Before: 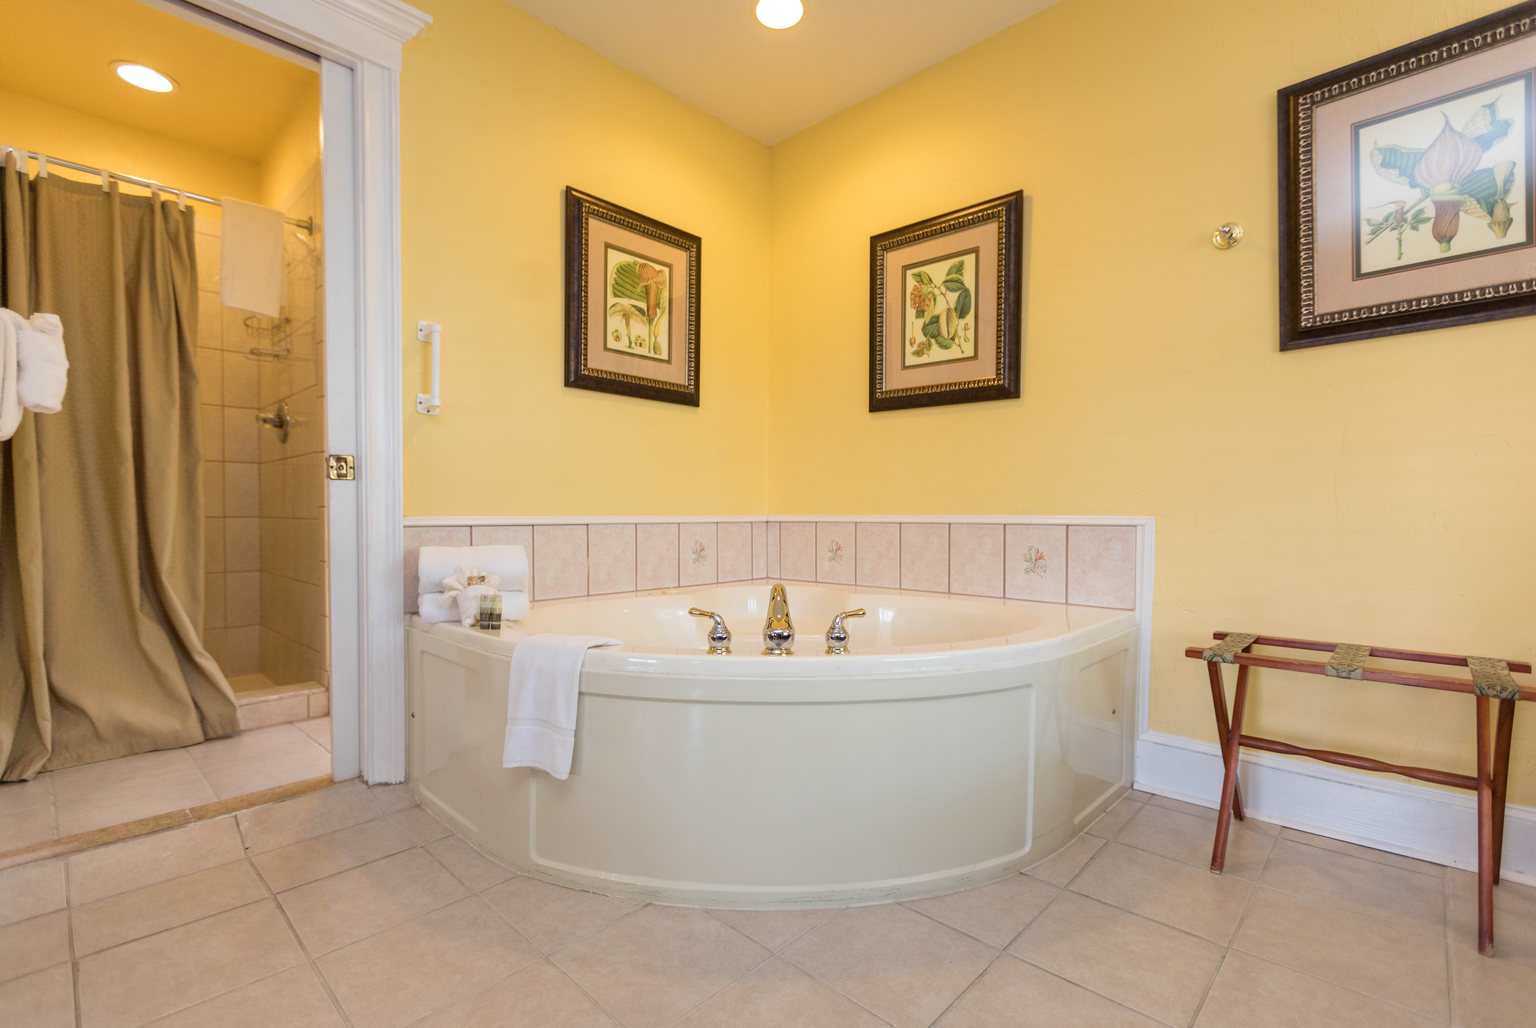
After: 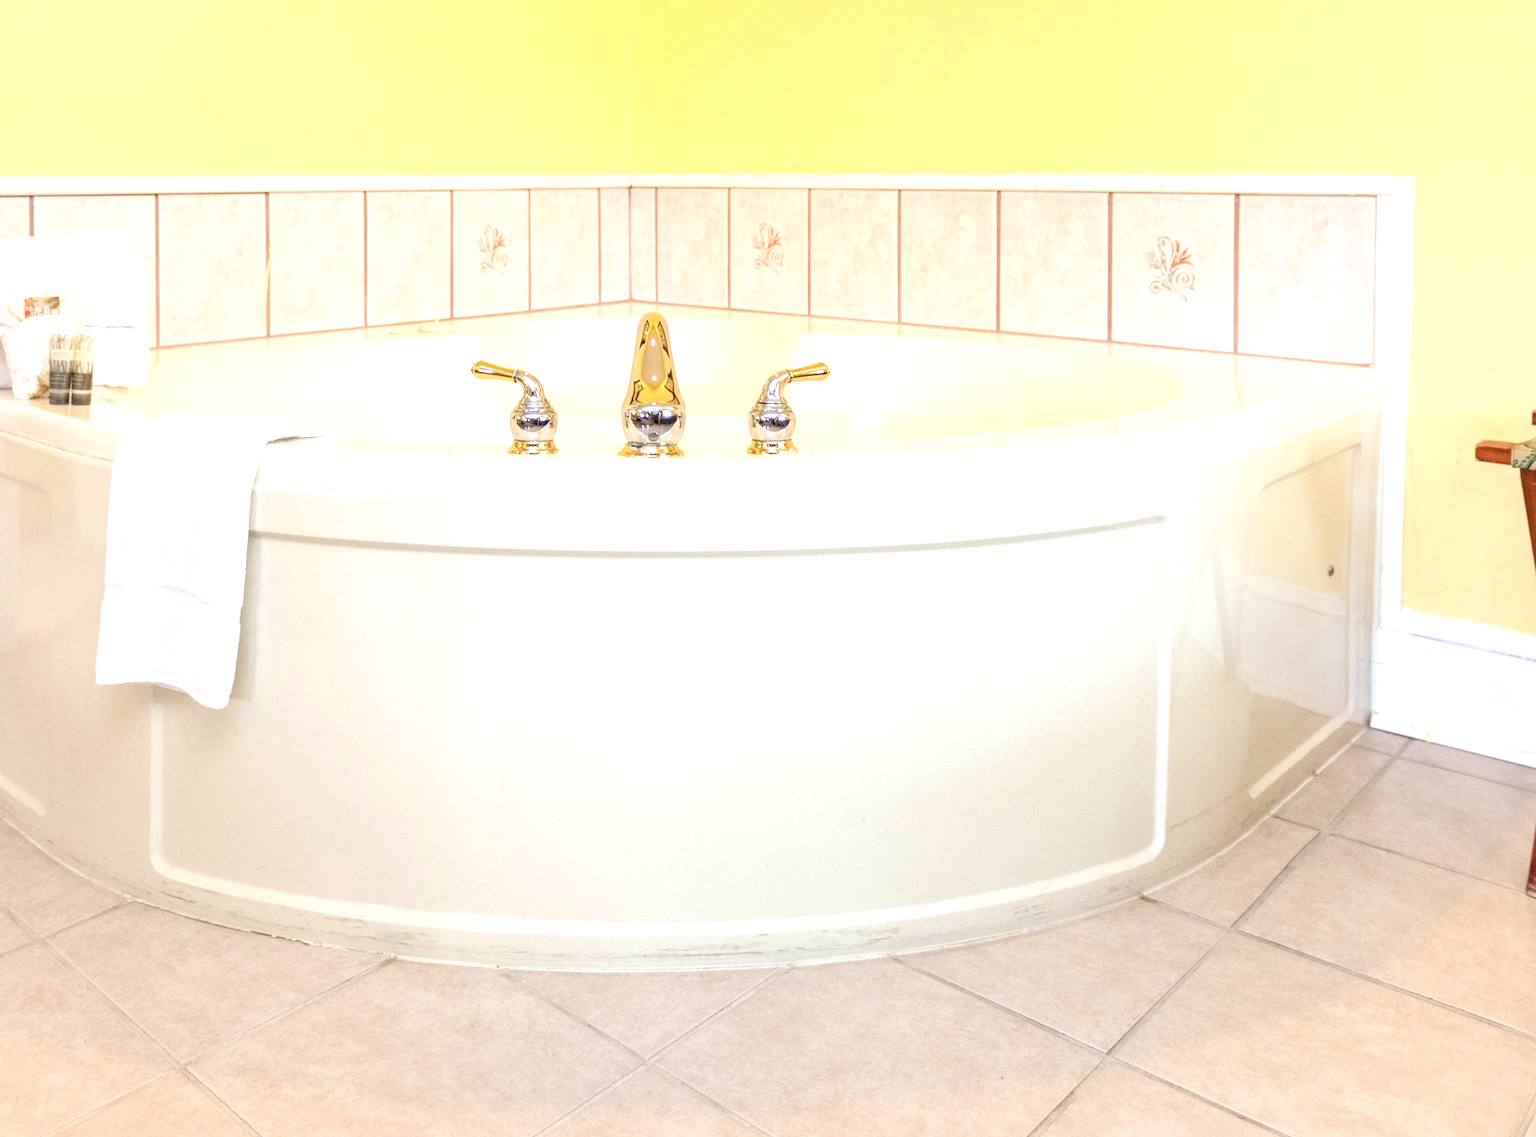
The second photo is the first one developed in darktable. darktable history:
exposure: black level correction 0, exposure 0.7 EV, compensate exposure bias true, compensate highlight preservation false
color zones: curves: ch0 [(0.068, 0.464) (0.25, 0.5) (0.48, 0.508) (0.75, 0.536) (0.886, 0.476) (0.967, 0.456)]; ch1 [(0.066, 0.456) (0.25, 0.5) (0.616, 0.508) (0.746, 0.56) (0.934, 0.444)]
local contrast: detail 130%
base curve: curves: ch0 [(0, 0) (0.989, 0.992)], preserve colors none
levels: black 3.83%, white 90.64%, levels [0.044, 0.416, 0.908]
crop: left 29.672%, top 41.786%, right 20.851%, bottom 3.487%
tone equalizer: on, module defaults
